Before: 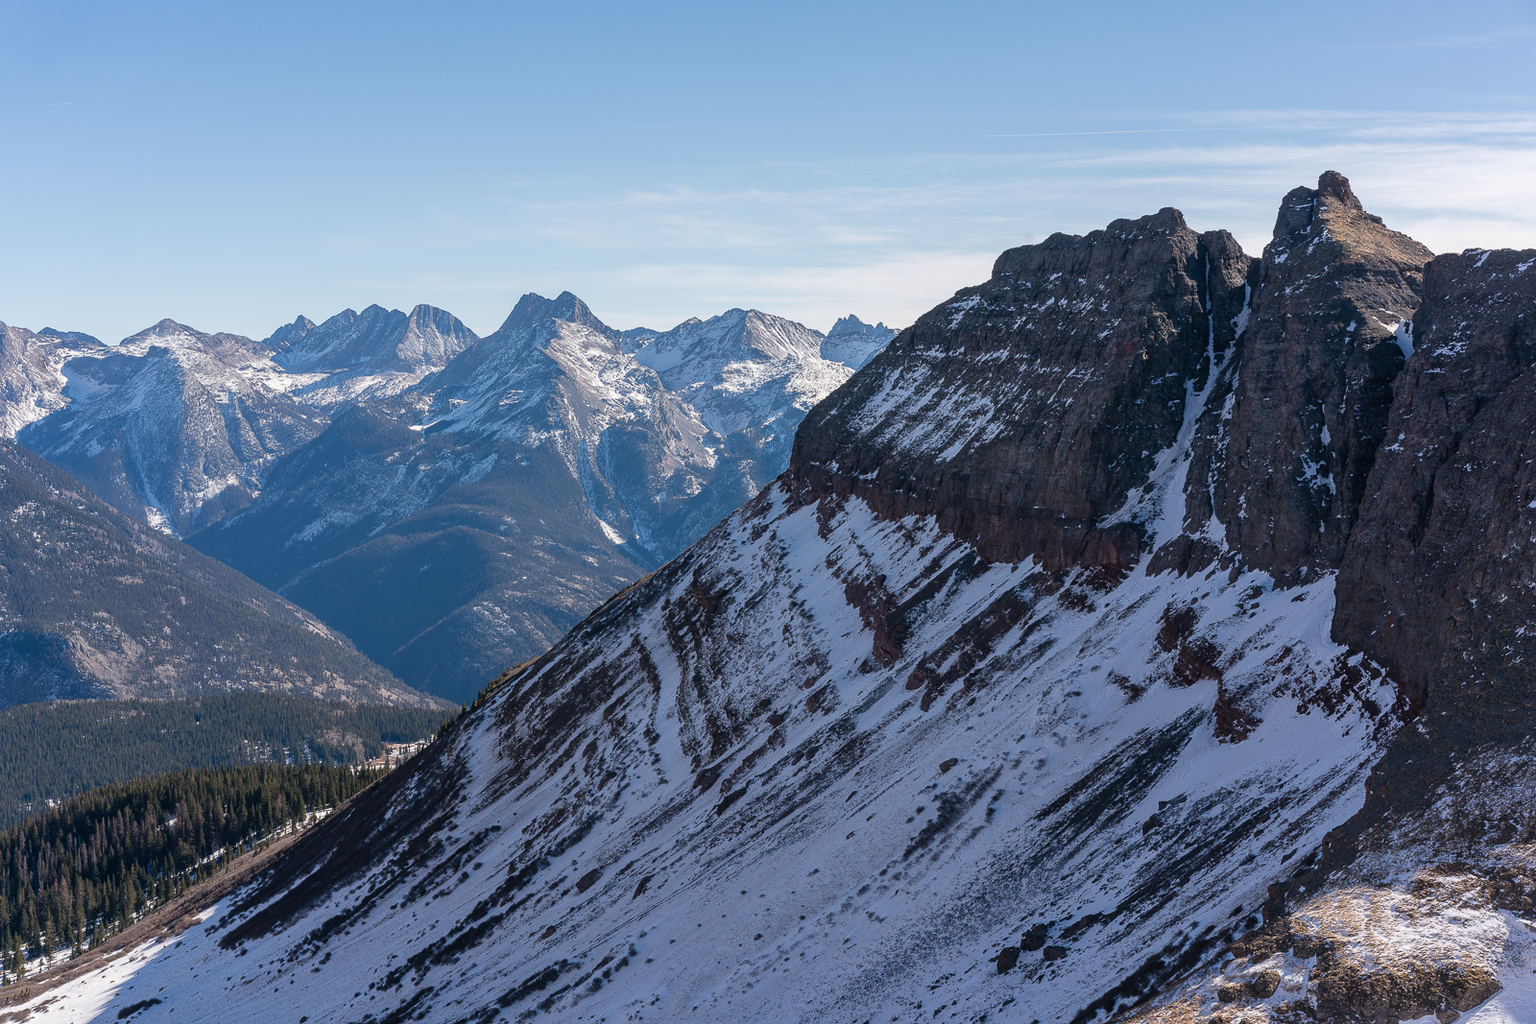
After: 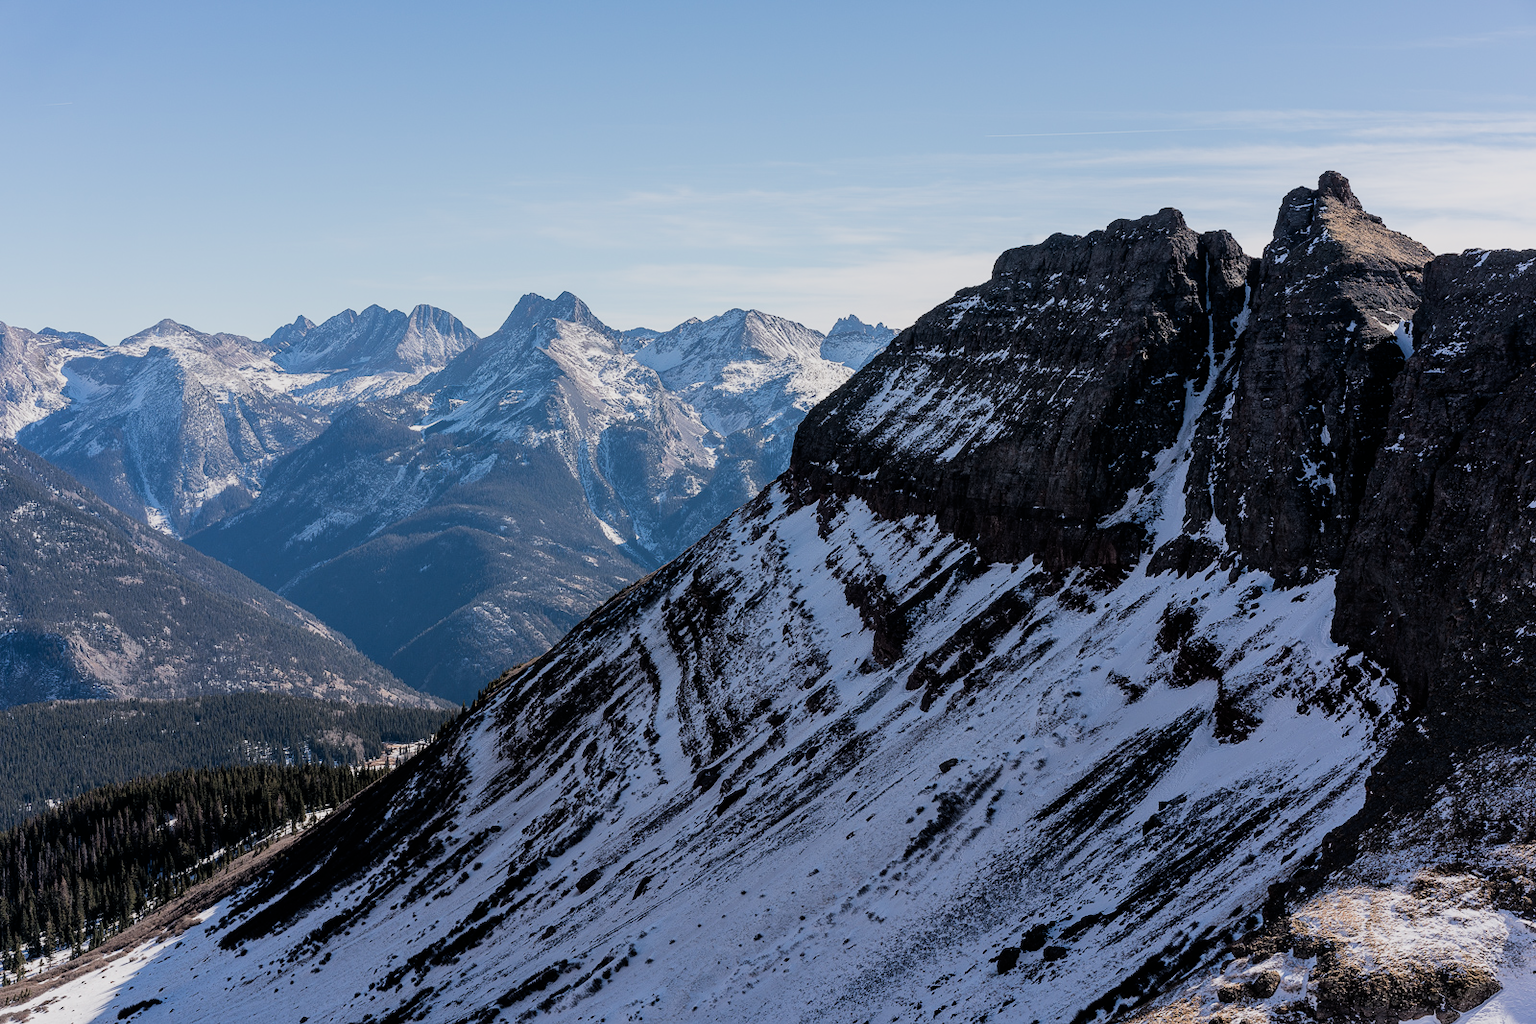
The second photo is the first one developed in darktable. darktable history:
filmic rgb: black relative exposure -5.1 EV, white relative exposure 3.95 EV, hardness 2.89, contrast 1.297
